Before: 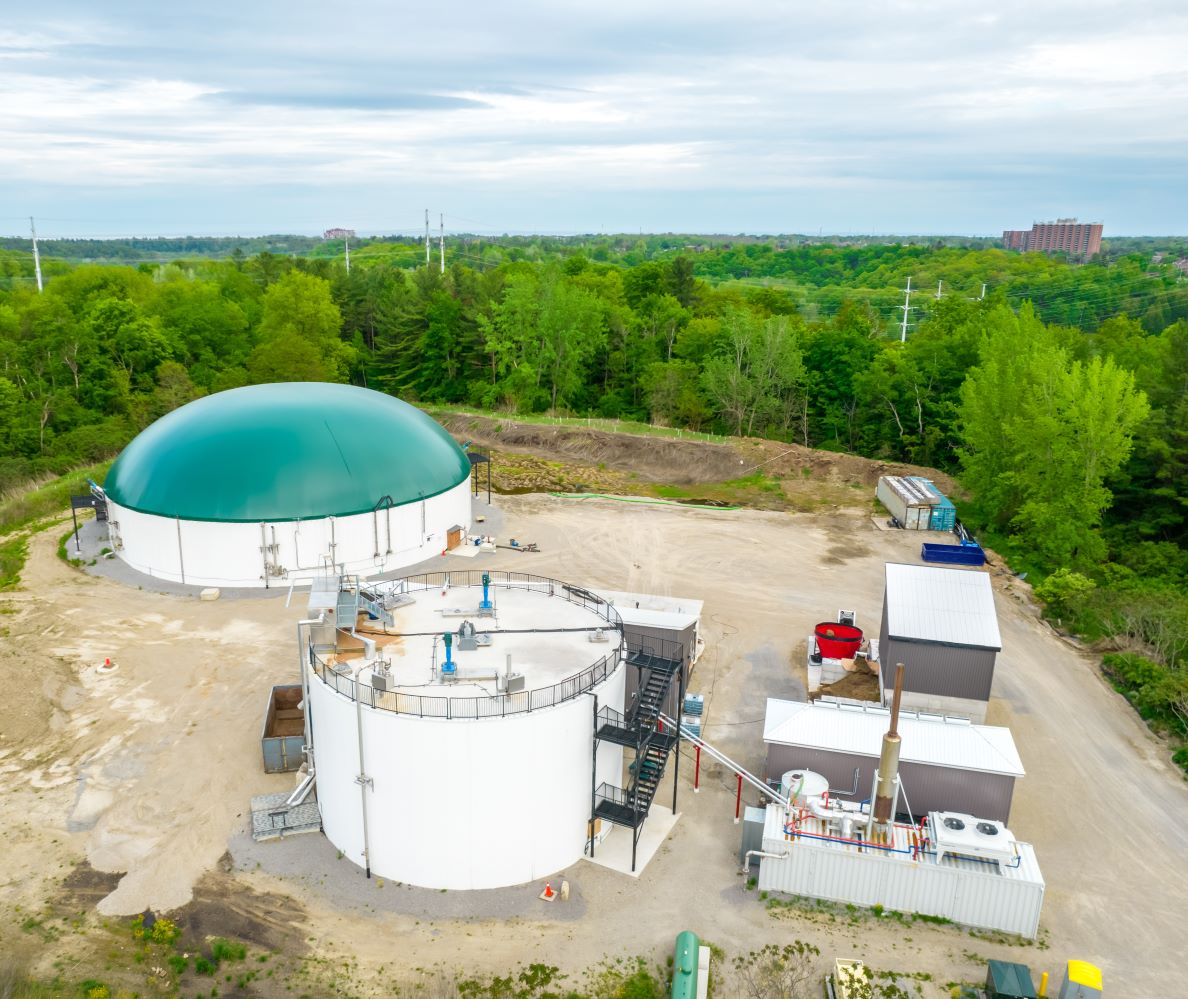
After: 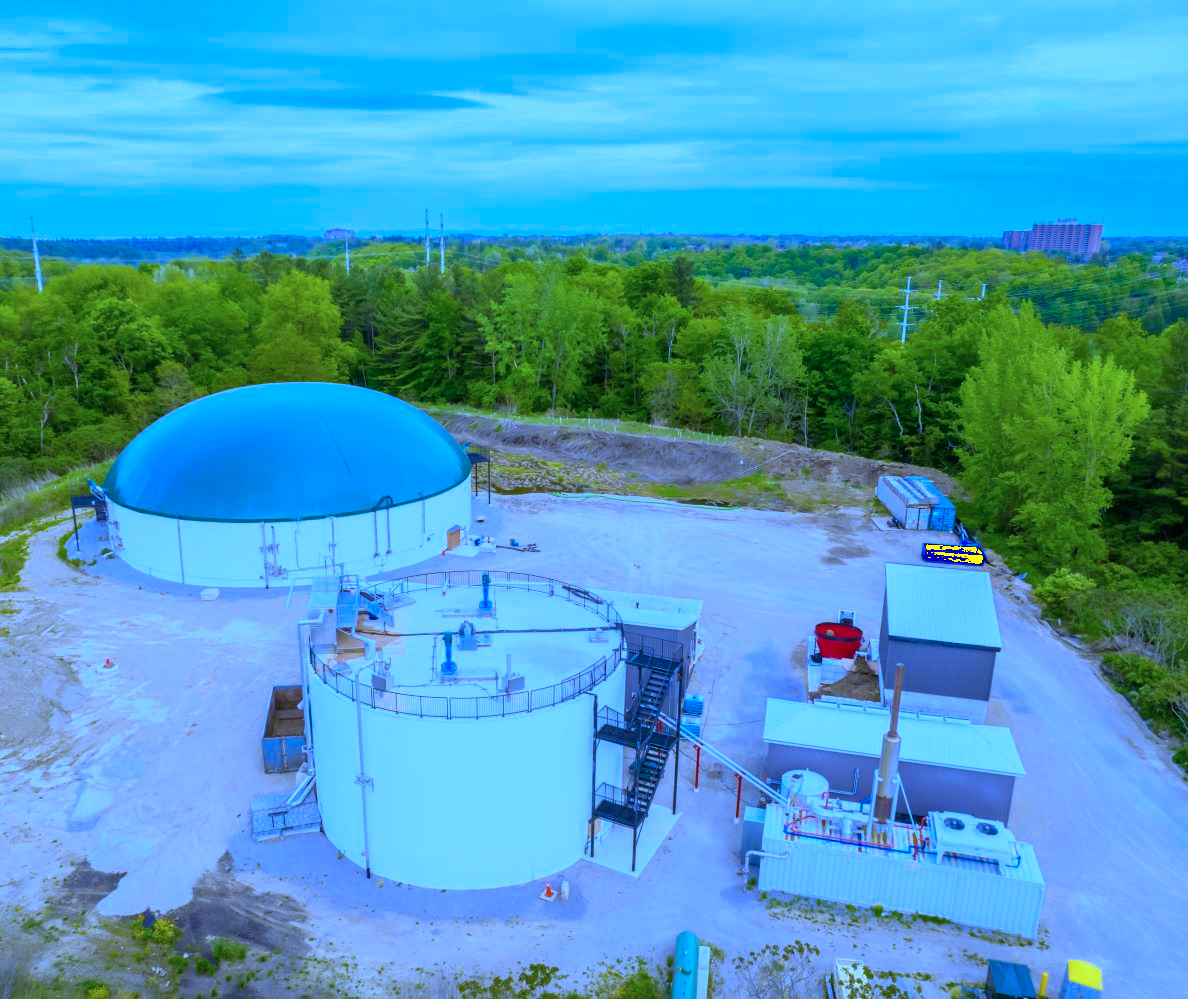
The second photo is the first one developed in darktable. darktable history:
color calibration: output R [0.999, 0.026, -0.11, 0], output G [-0.019, 1.037, -0.099, 0], output B [0.022, -0.023, 0.902, 0], illuminant custom, x 0.367, y 0.392, temperature 4437.75 K, clip negative RGB from gamut false
white balance: red 0.766, blue 1.537
